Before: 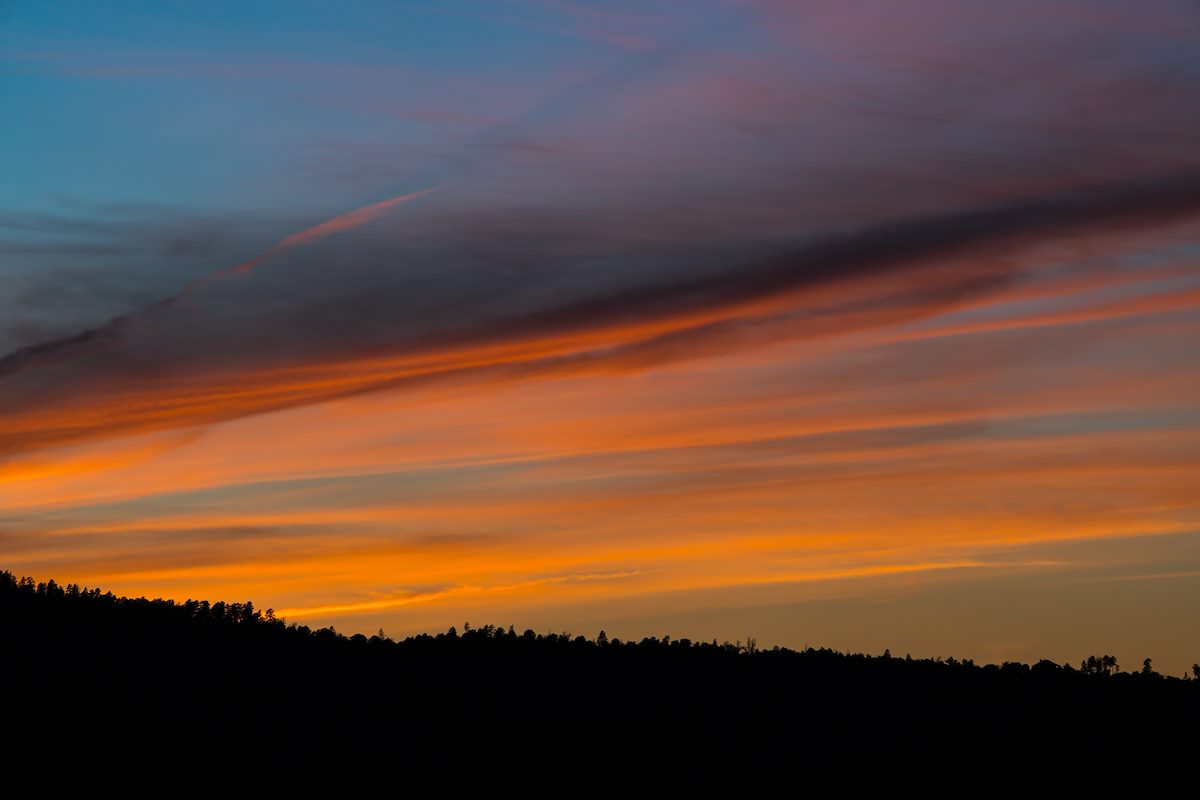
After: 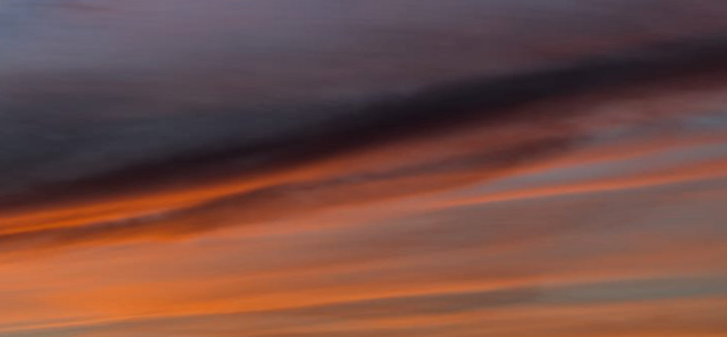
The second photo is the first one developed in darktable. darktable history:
local contrast: detail 130%
rotate and perspective: rotation 0.074°, lens shift (vertical) 0.096, lens shift (horizontal) -0.041, crop left 0.043, crop right 0.952, crop top 0.024, crop bottom 0.979
shadows and highlights: radius 118.69, shadows 42.21, highlights -61.56, soften with gaussian
crop: left 36.005%, top 18.293%, right 0.31%, bottom 38.444%
